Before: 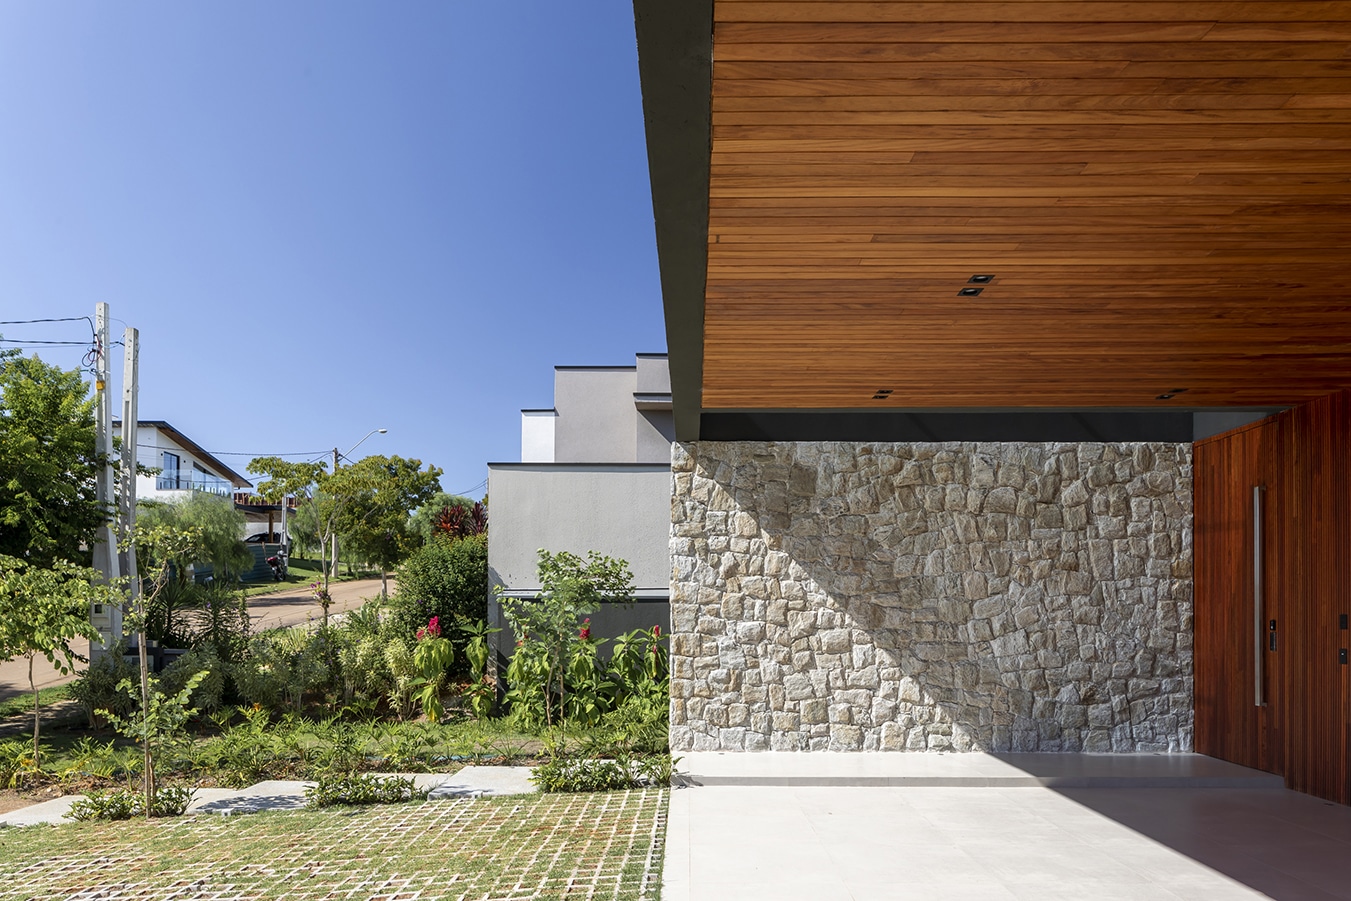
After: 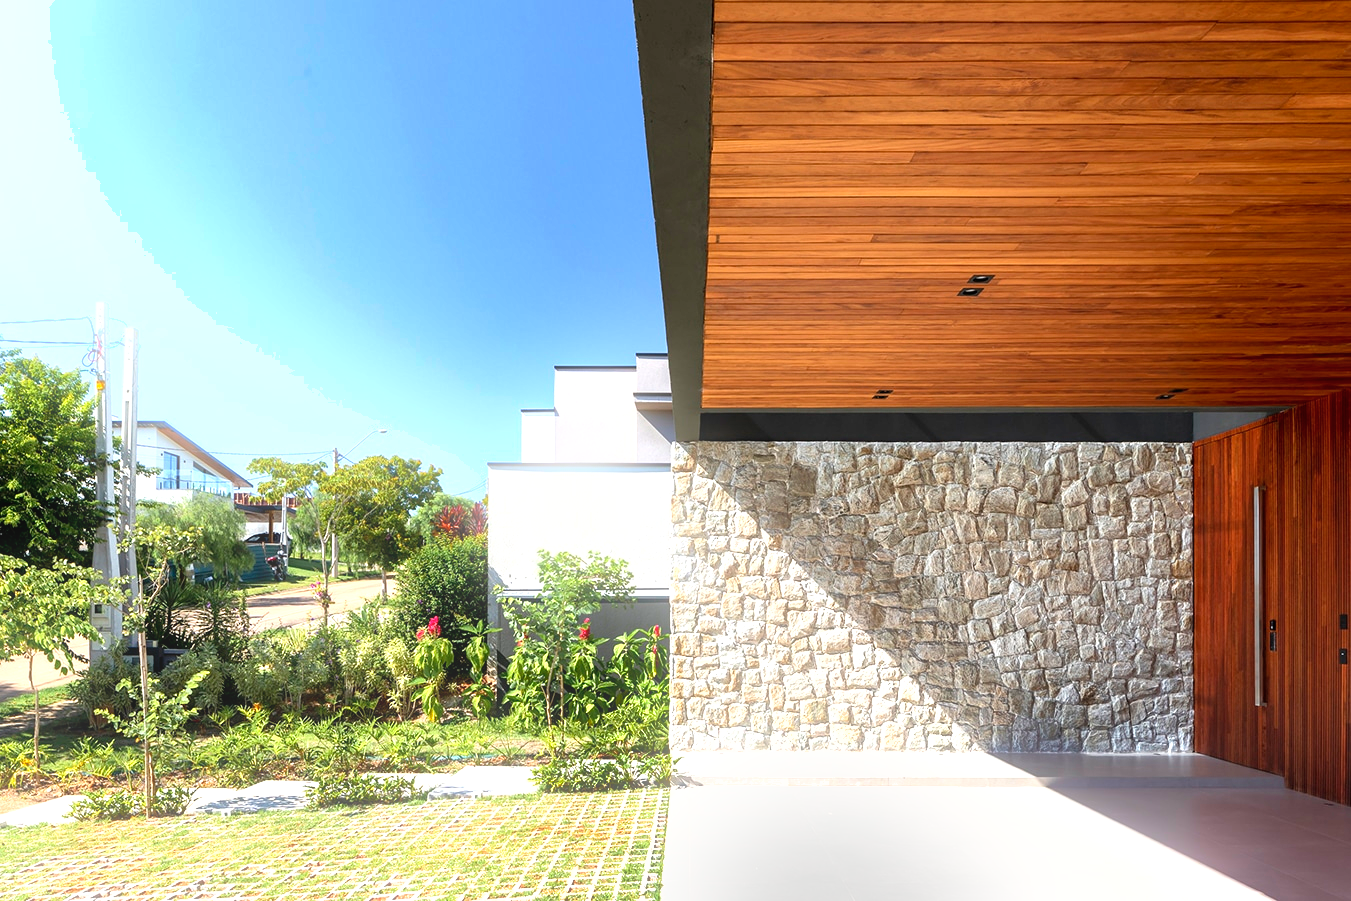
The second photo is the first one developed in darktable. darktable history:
bloom: size 9%, threshold 100%, strength 7%
shadows and highlights: shadows 12, white point adjustment 1.2, soften with gaussian
exposure: black level correction 0, exposure 1.1 EV, compensate exposure bias true, compensate highlight preservation false
